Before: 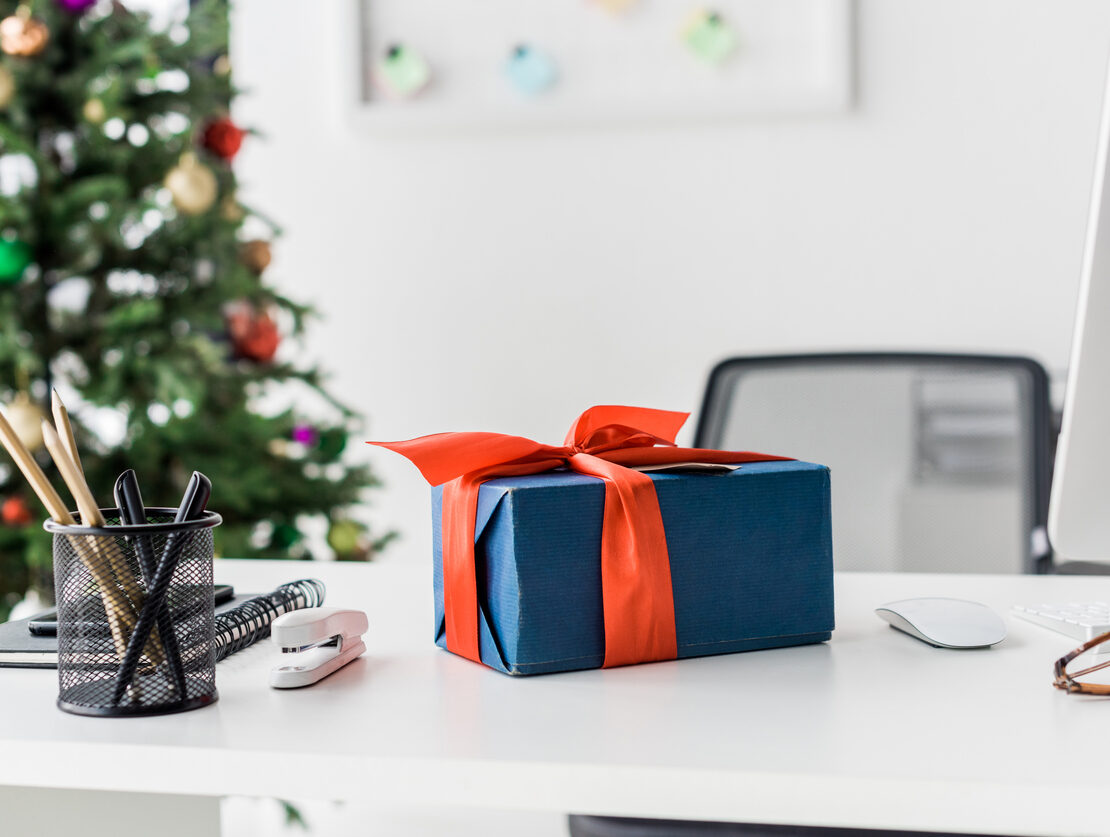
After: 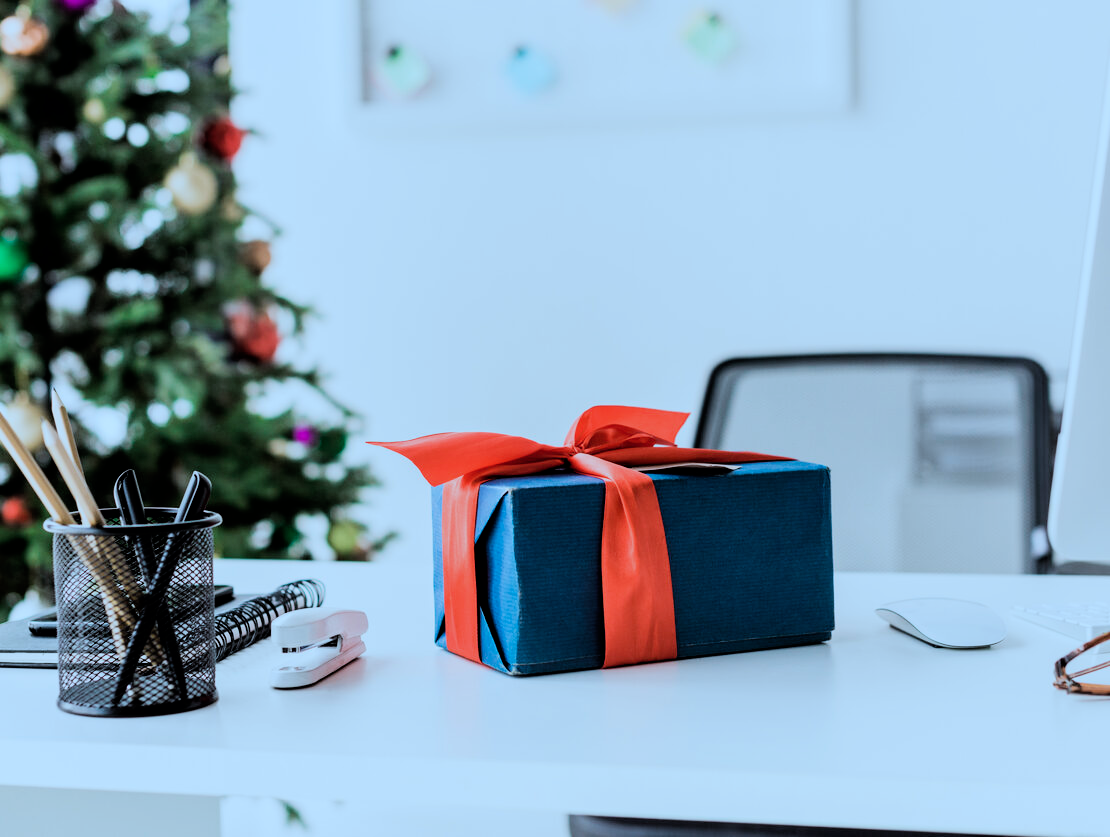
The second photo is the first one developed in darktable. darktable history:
color correction: highlights a* -9.14, highlights b* -22.68
filmic rgb: black relative exposure -5.09 EV, white relative exposure 3.97 EV, hardness 2.9, contrast 1.196
contrast brightness saturation: contrast 0.038, saturation 0.075
